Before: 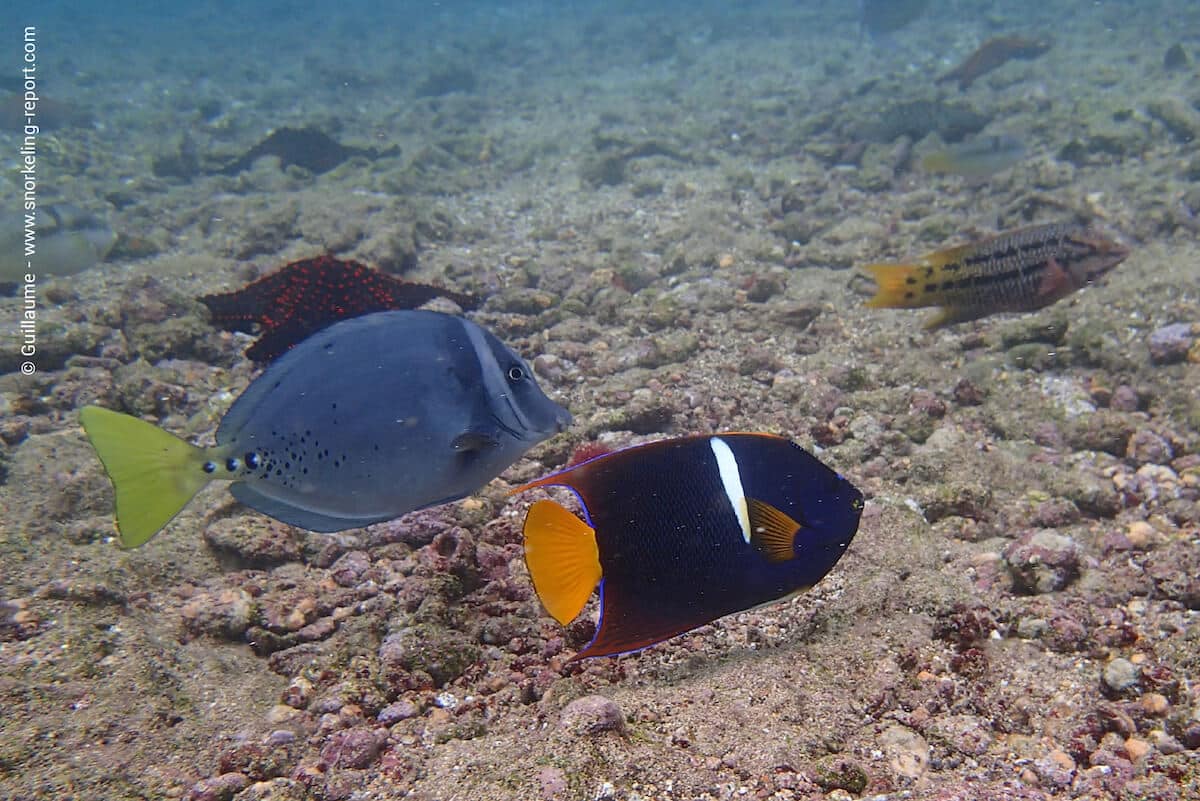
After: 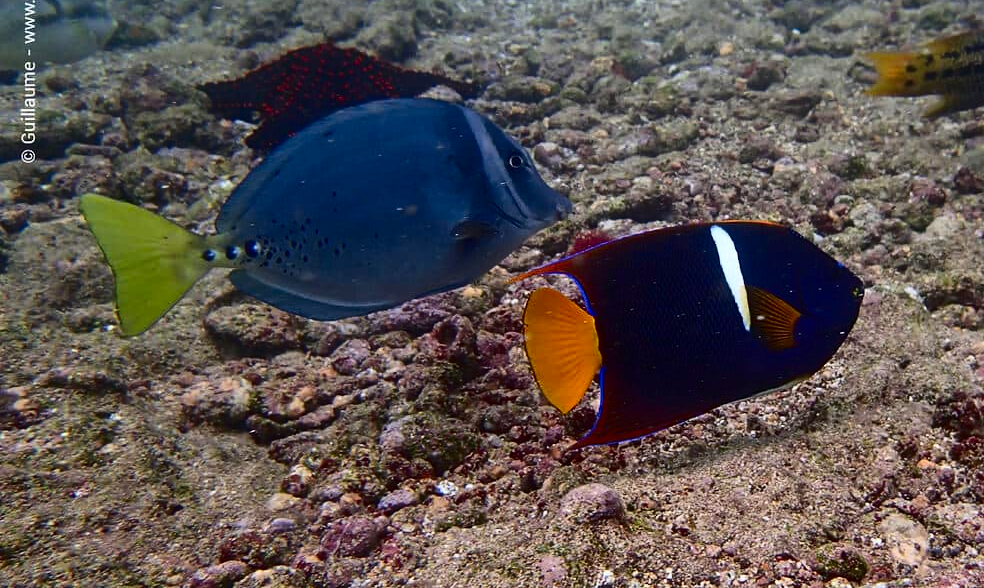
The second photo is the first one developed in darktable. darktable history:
crop: top 26.531%, right 17.959%
contrast brightness saturation: contrast 0.22, brightness -0.19, saturation 0.24
shadows and highlights: shadows 20.91, highlights -82.73, soften with gaussian
